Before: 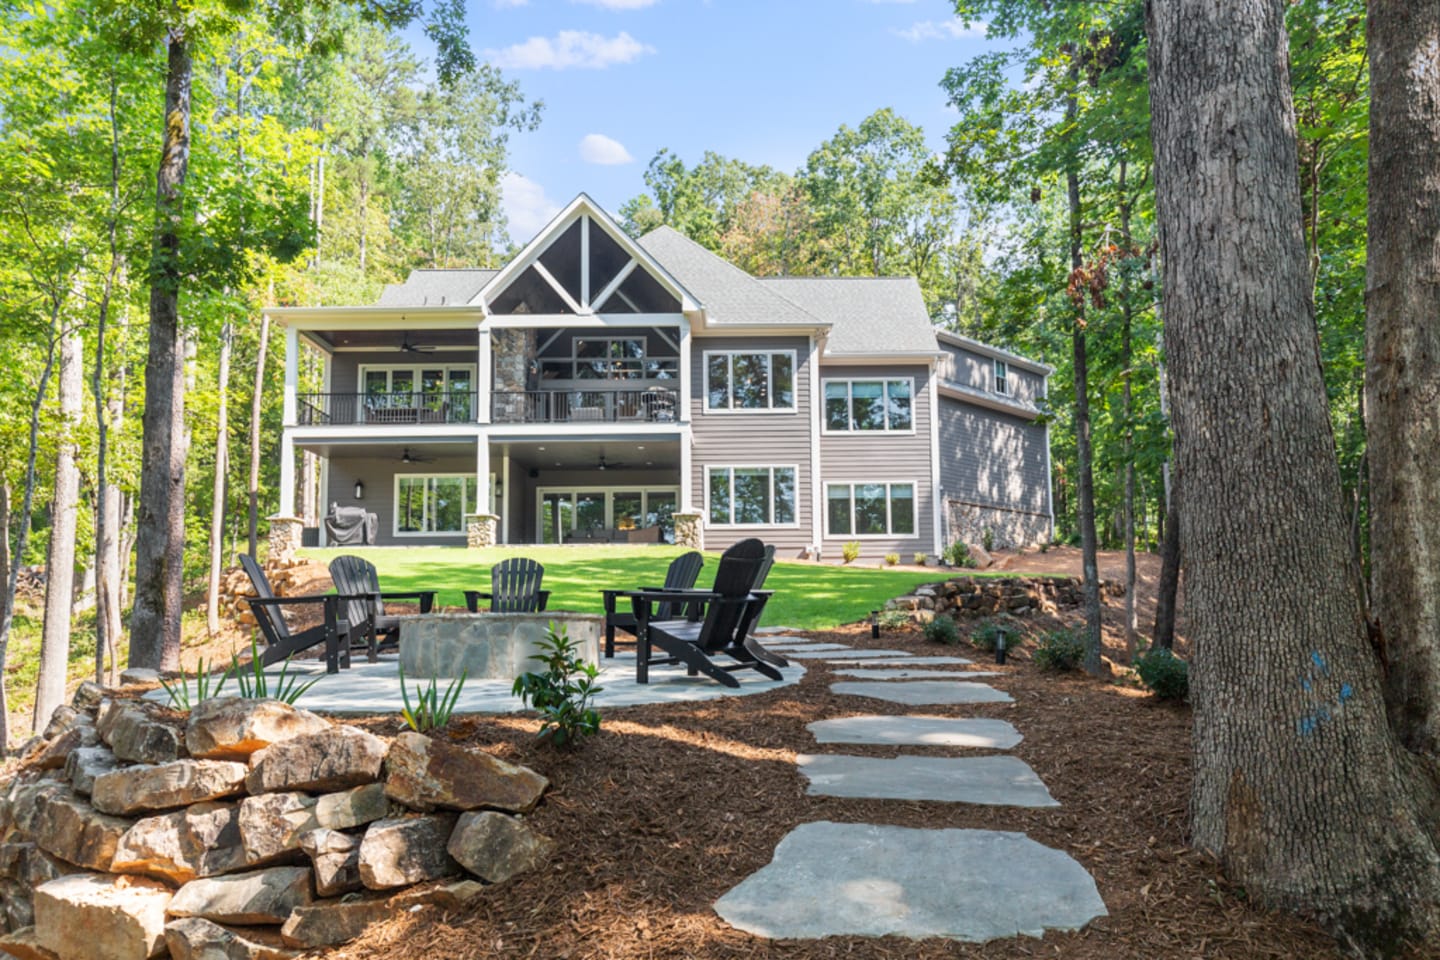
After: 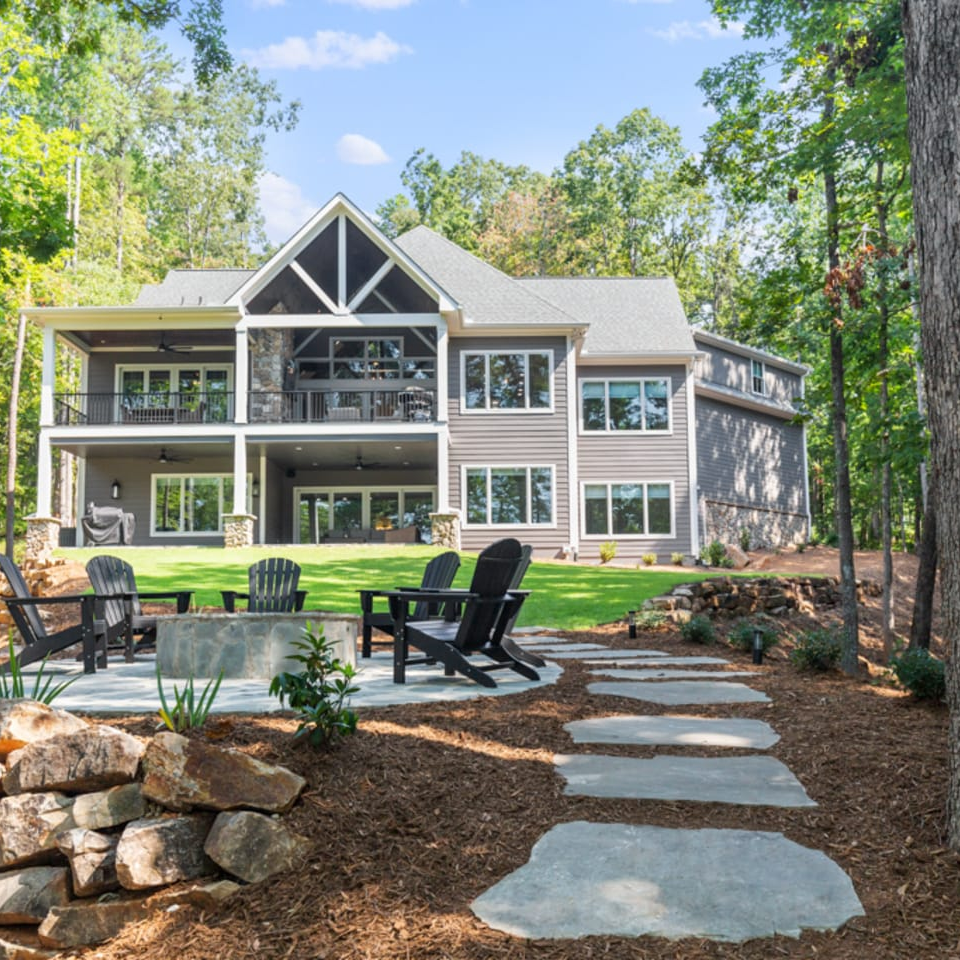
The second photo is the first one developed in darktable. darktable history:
crop: left 16.928%, right 16.357%
